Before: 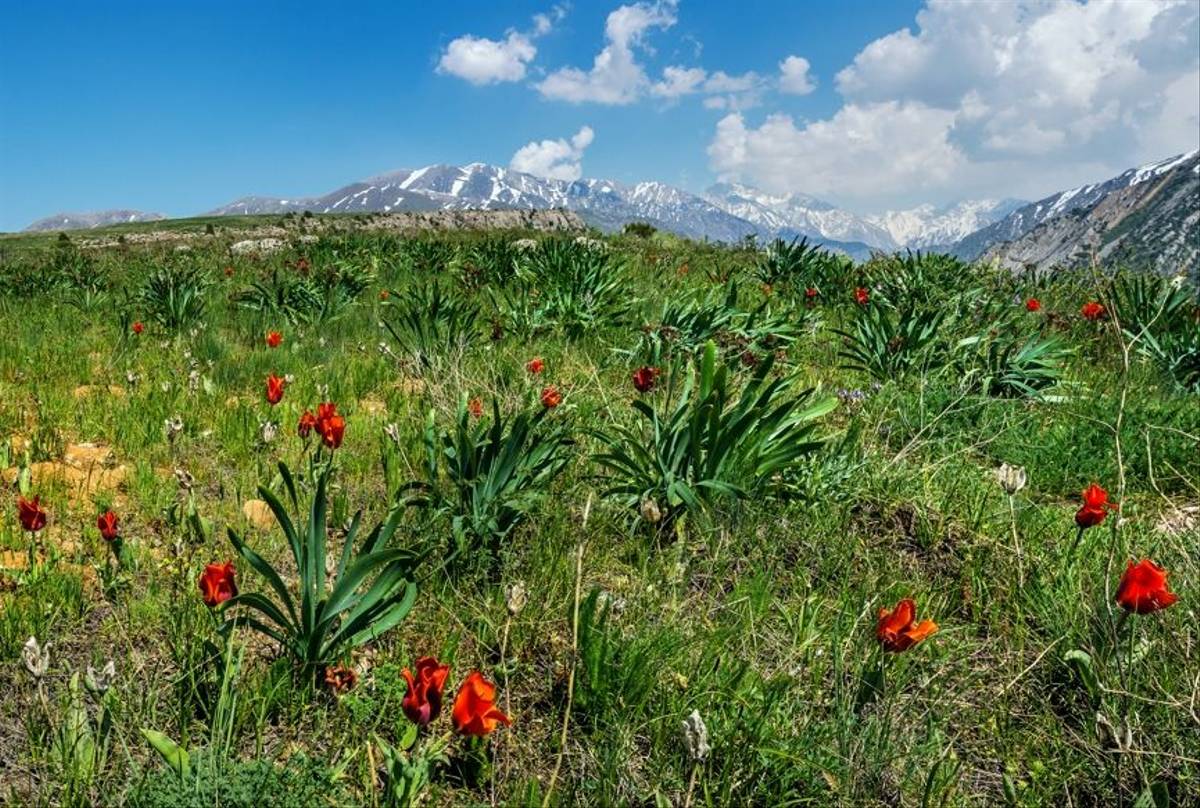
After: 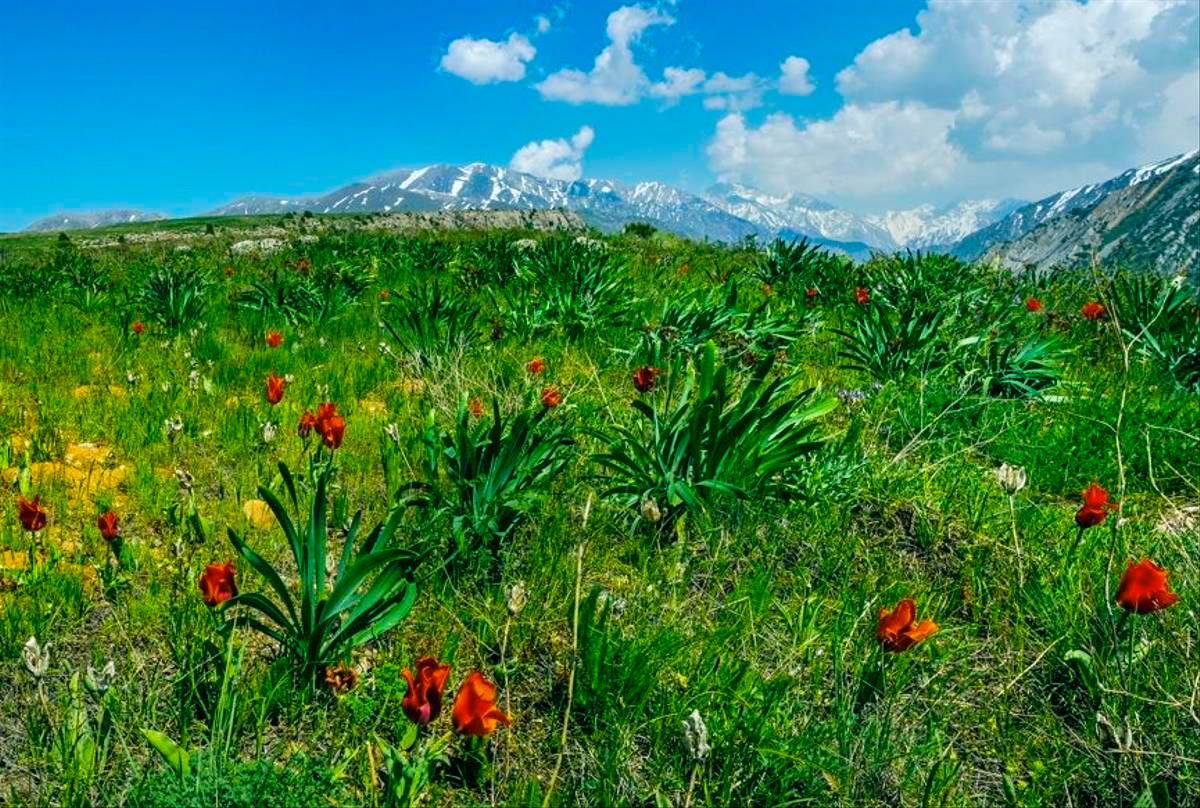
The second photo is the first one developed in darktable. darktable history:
color balance rgb: power › chroma 2.129%, power › hue 168.06°, linear chroma grading › global chroma 15.136%, perceptual saturation grading › global saturation 25.046%
